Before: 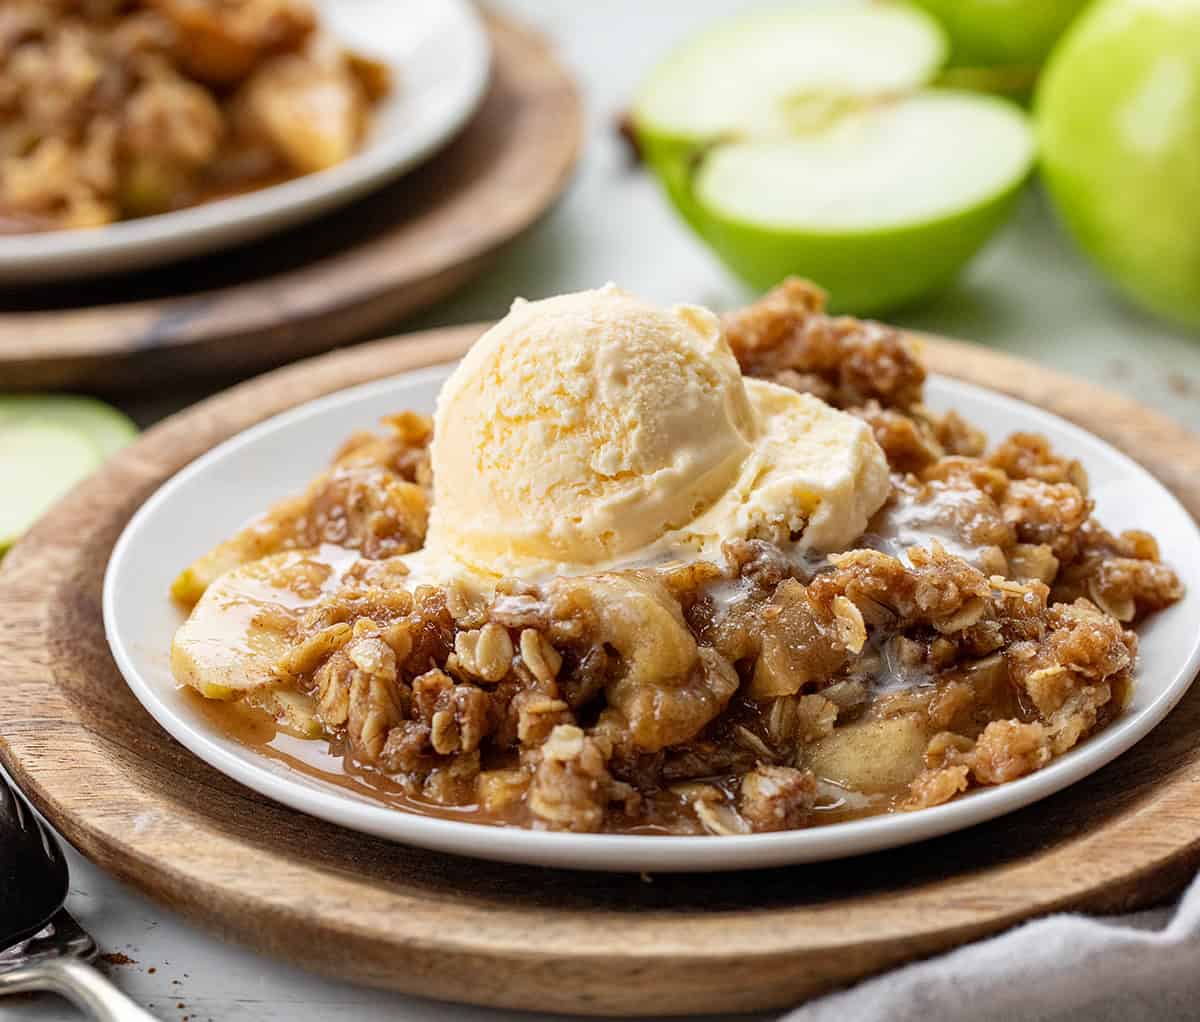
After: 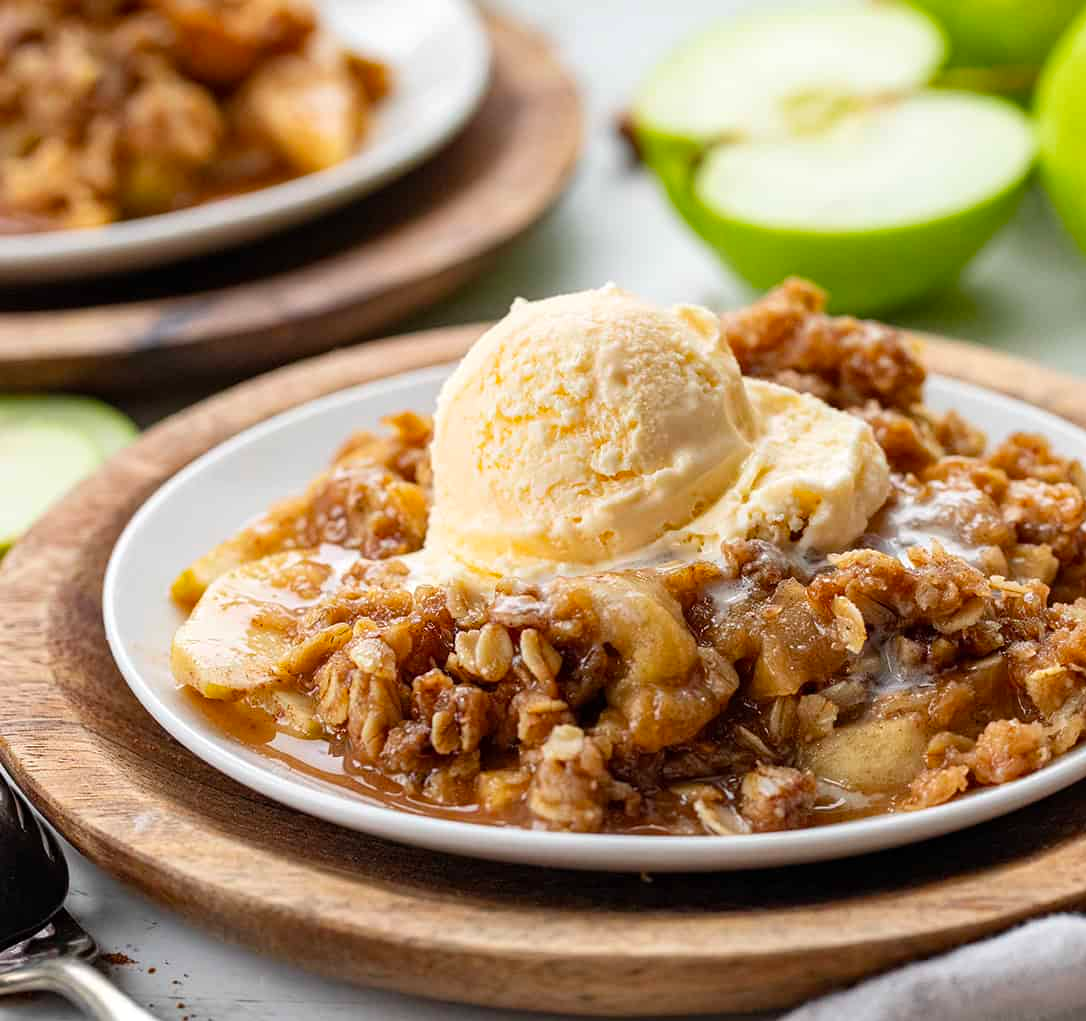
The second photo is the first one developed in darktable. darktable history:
crop: right 9.489%, bottom 0.028%
shadows and highlights: shadows 11.51, white point adjustment 1.28, highlights -2.11, soften with gaussian
